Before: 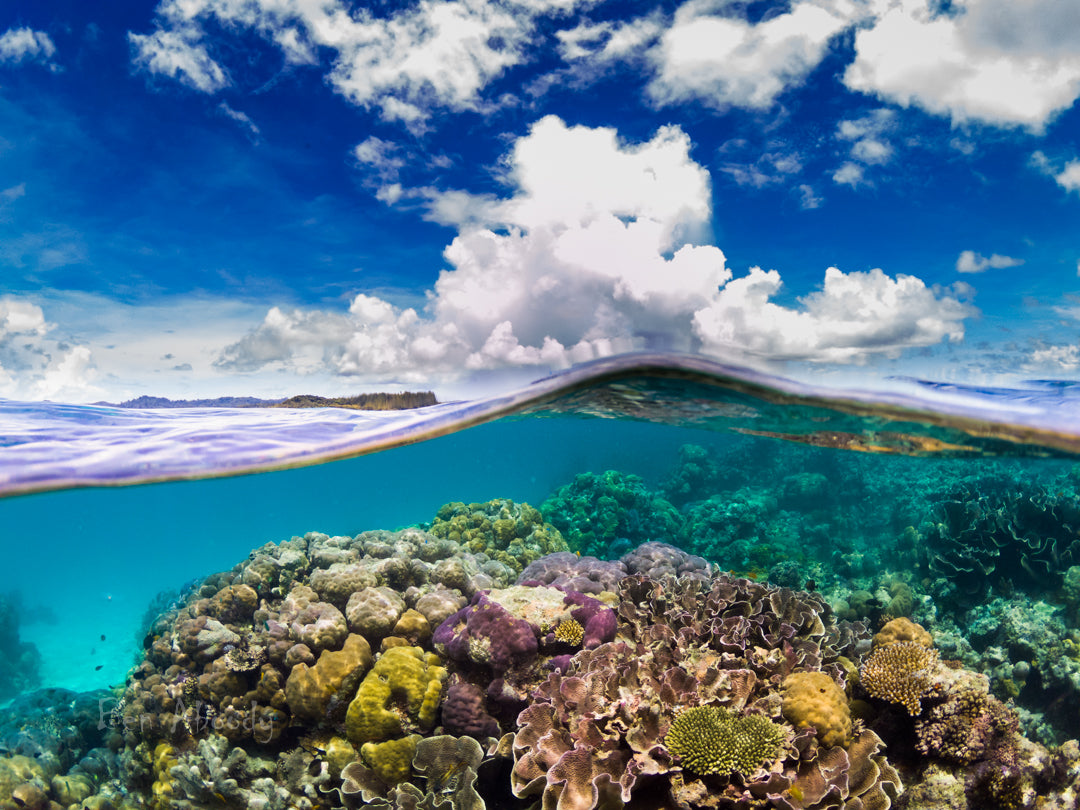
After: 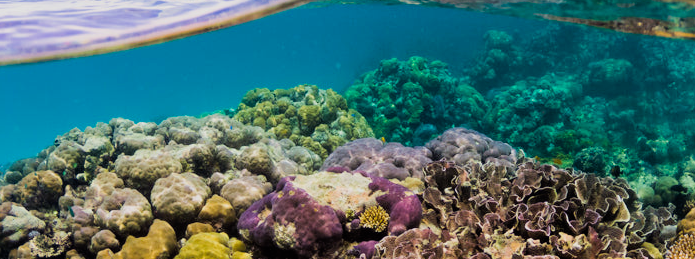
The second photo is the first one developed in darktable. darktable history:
crop: left 18.091%, top 51.13%, right 17.525%, bottom 16.85%
filmic rgb: hardness 4.17
color balance: contrast 10%
